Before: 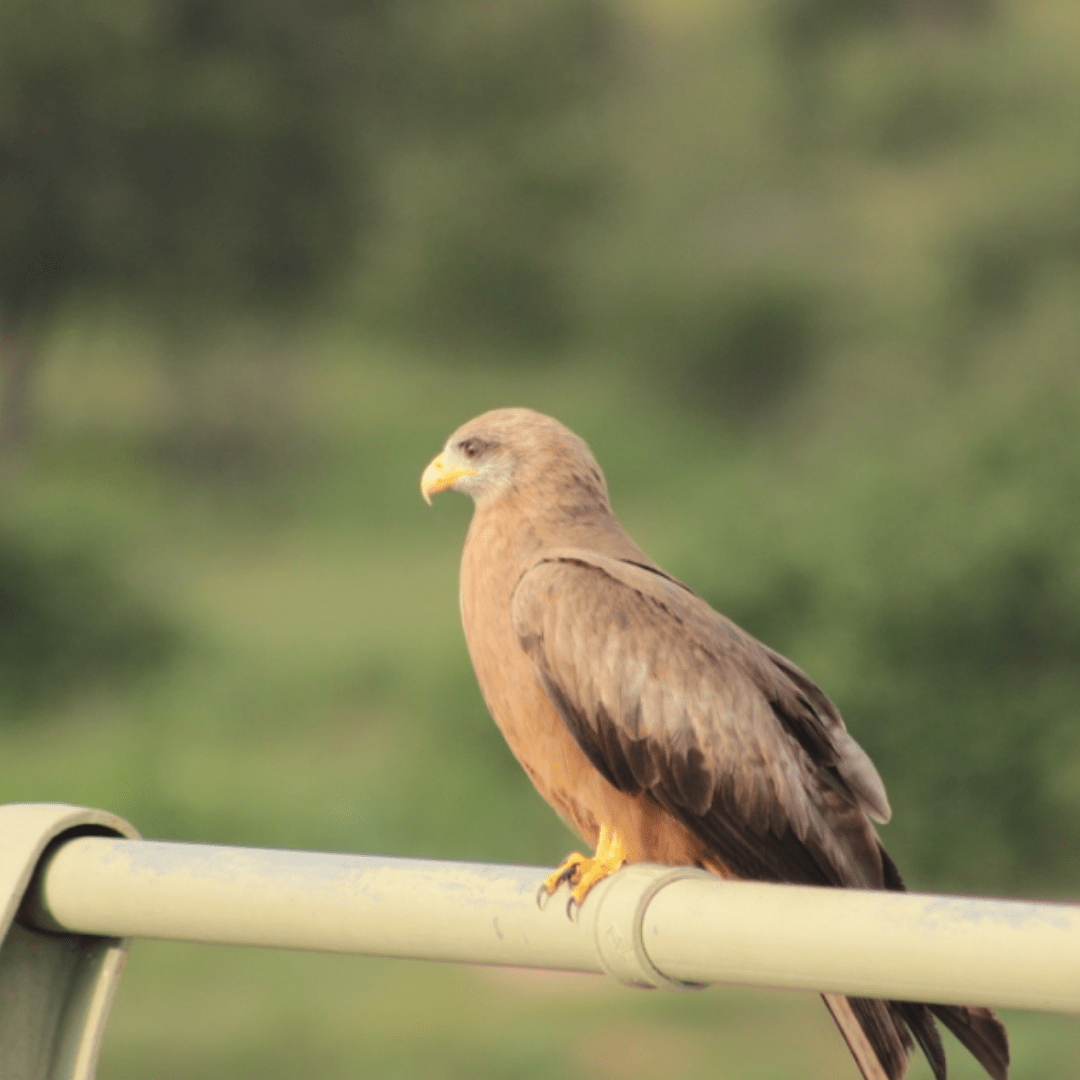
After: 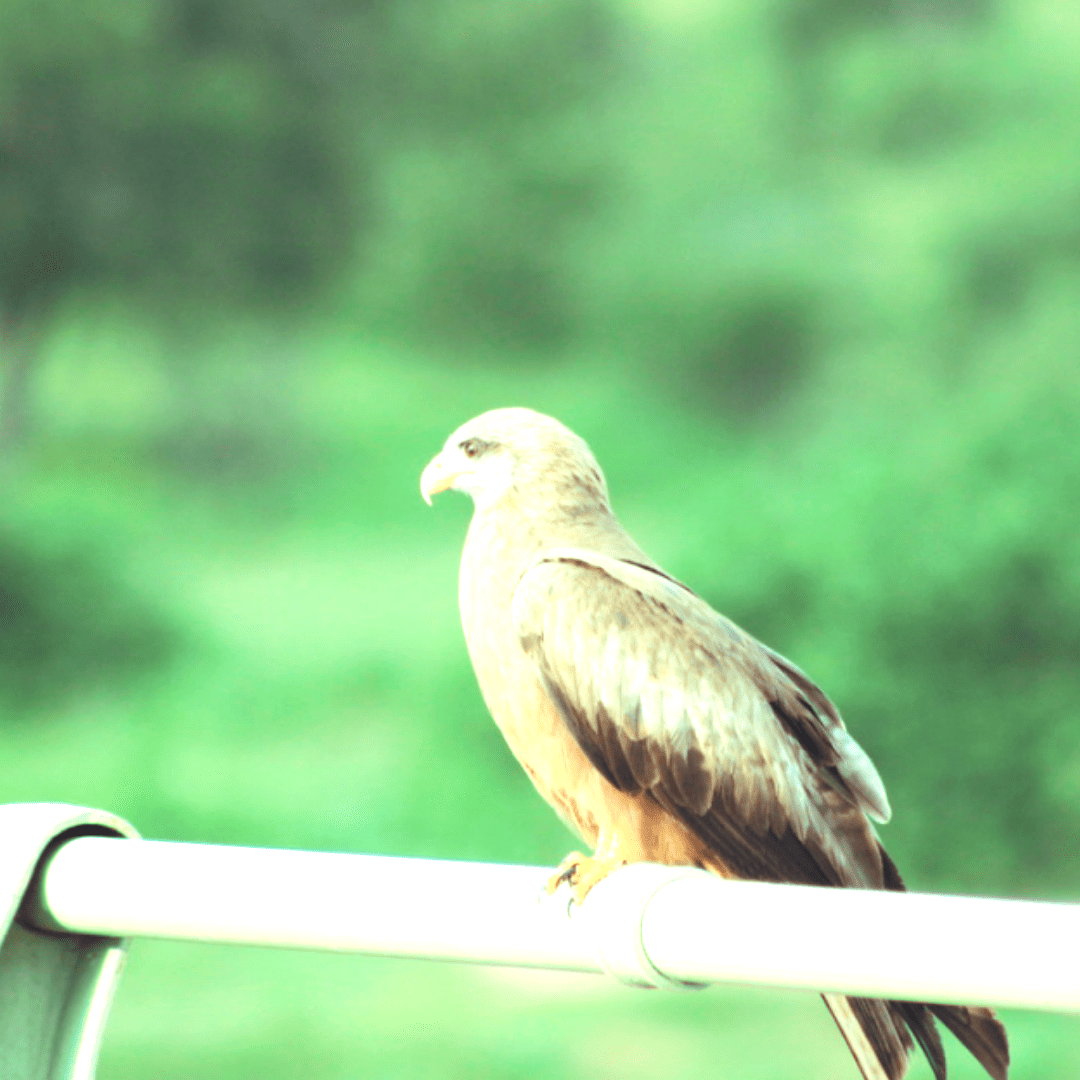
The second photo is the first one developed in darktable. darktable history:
exposure: black level correction 0, exposure 1.2 EV, compensate highlight preservation false
velvia: strength 40.58%
color balance rgb: power › chroma 1.019%, power › hue 255.78°, highlights gain › chroma 5.413%, highlights gain › hue 195.98°, perceptual saturation grading › global saturation 0.612%, contrast 4.972%
